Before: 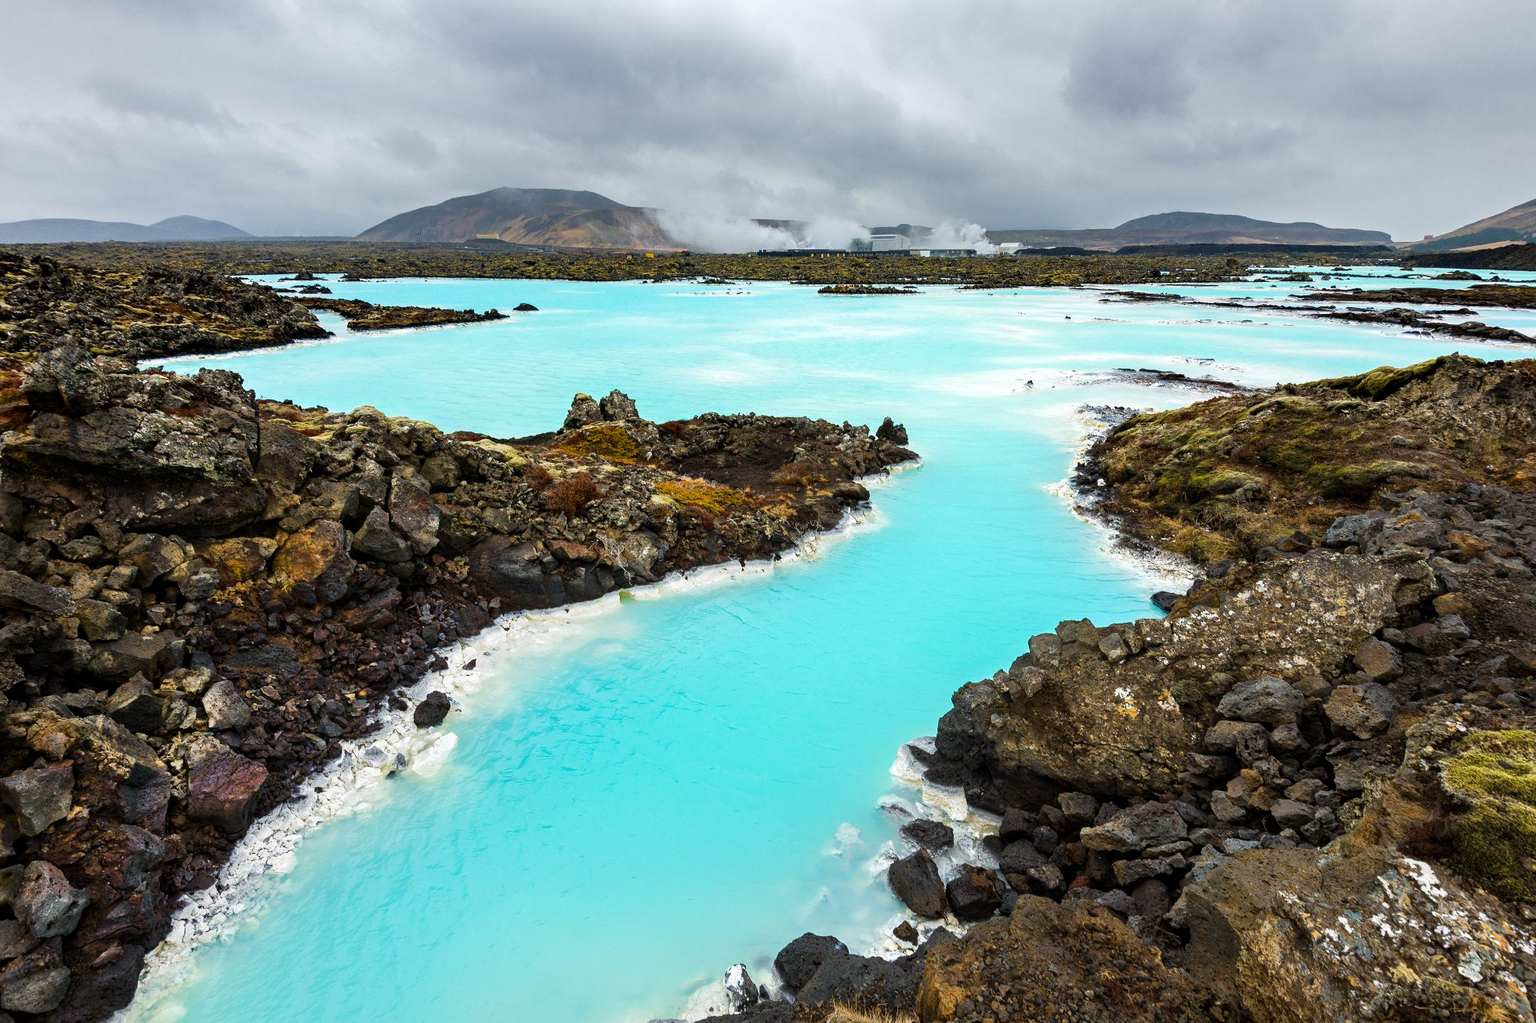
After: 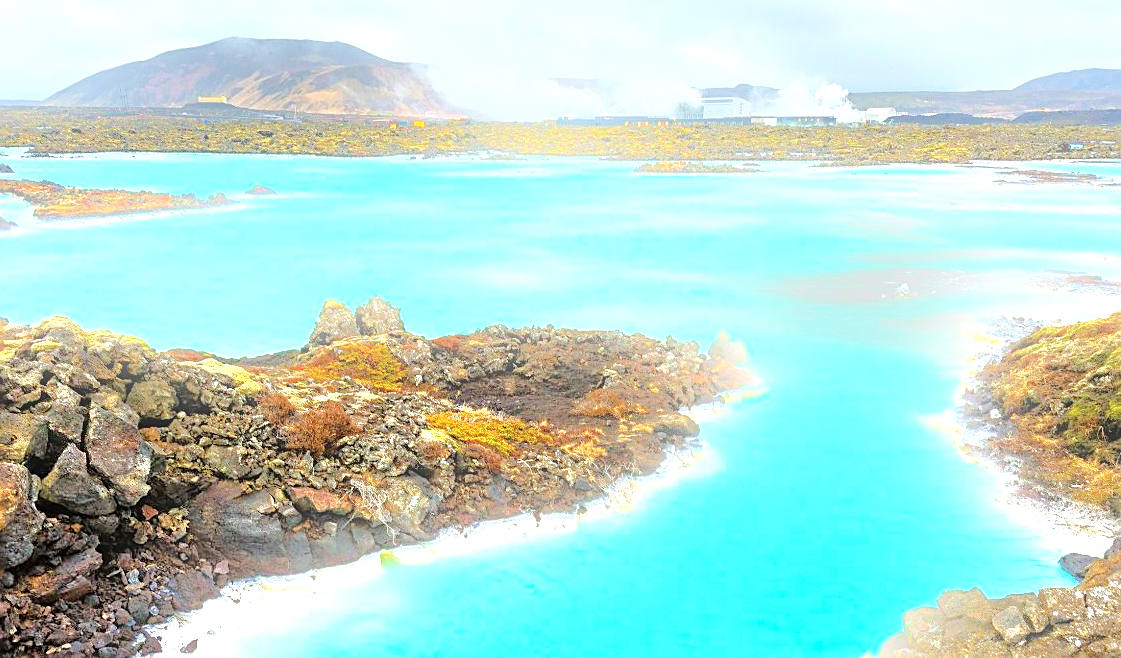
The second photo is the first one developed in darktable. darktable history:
exposure: exposure 1.16 EV, compensate exposure bias true, compensate highlight preservation false
sharpen: on, module defaults
tone equalizer: -7 EV 0.15 EV, -6 EV 0.6 EV, -5 EV 1.15 EV, -4 EV 1.33 EV, -3 EV 1.15 EV, -2 EV 0.6 EV, -1 EV 0.15 EV, mask exposure compensation -0.5 EV
crop: left 20.932%, top 15.471%, right 21.848%, bottom 34.081%
bloom: size 13.65%, threshold 98.39%, strength 4.82%
